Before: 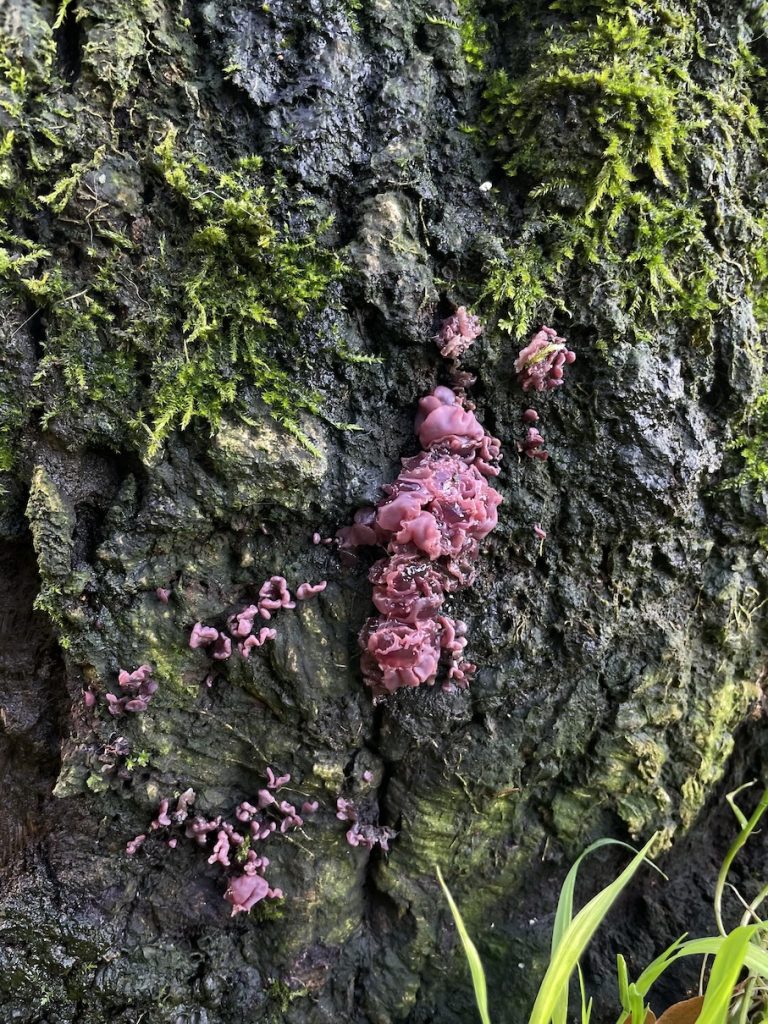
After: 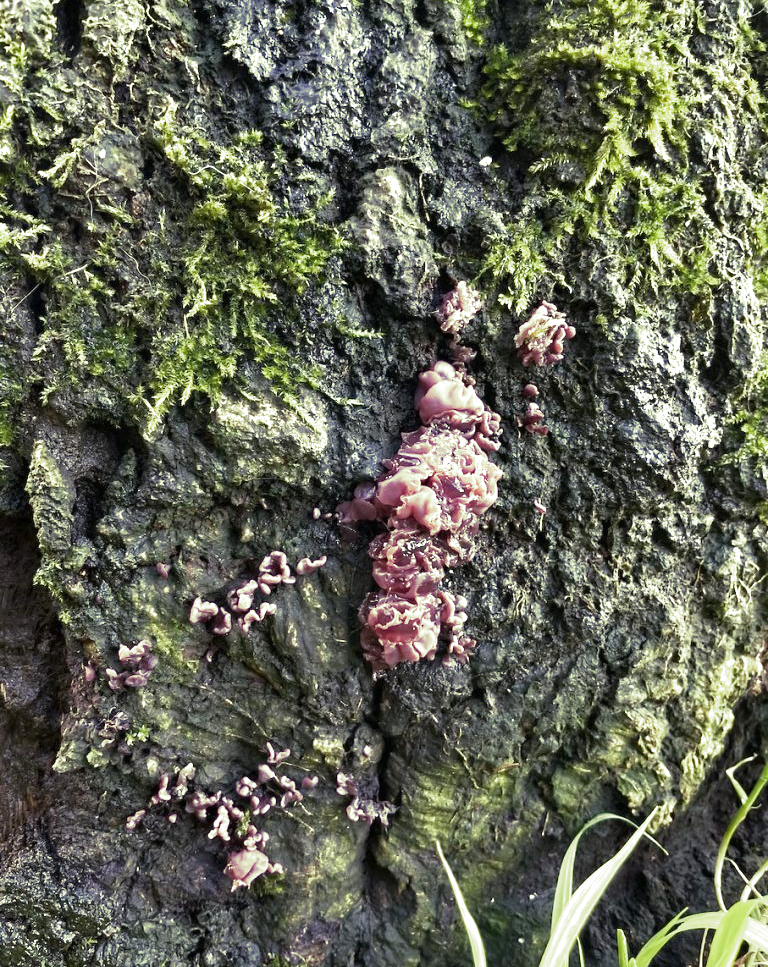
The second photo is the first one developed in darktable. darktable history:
exposure: black level correction 0, exposure 0.7 EV, compensate exposure bias true, compensate highlight preservation false
split-toning: shadows › hue 290.82°, shadows › saturation 0.34, highlights › saturation 0.38, balance 0, compress 50%
crop and rotate: top 2.479%, bottom 3.018%
